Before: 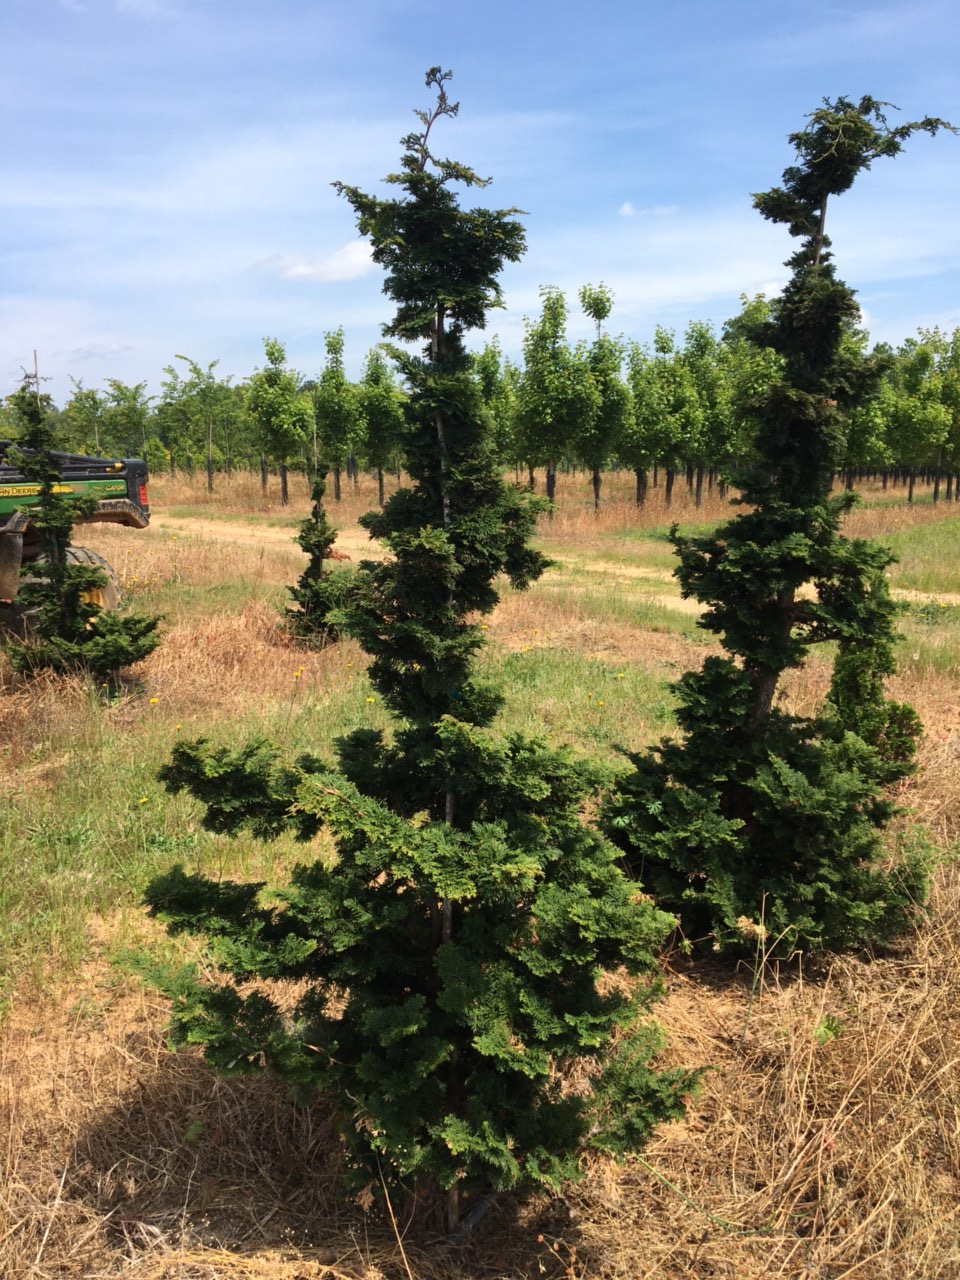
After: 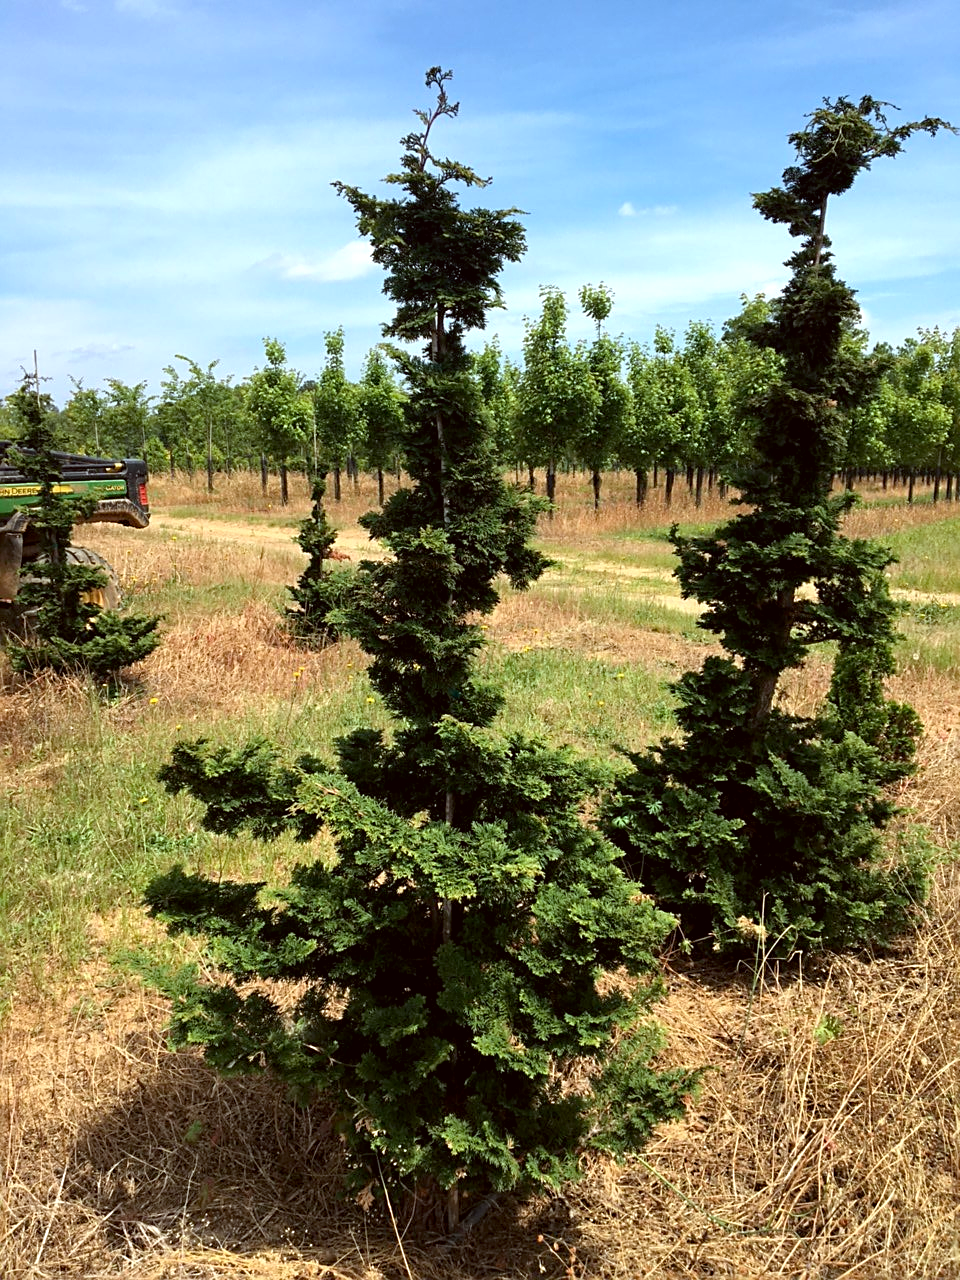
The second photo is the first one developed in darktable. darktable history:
sharpen: on, module defaults
color balance rgb: power › hue 212.95°, global offset › luminance -0.475%, perceptual saturation grading › global saturation 0.337%
haze removal: compatibility mode true, adaptive false
color correction: highlights a* -5.09, highlights b* -4.48, shadows a* 3.81, shadows b* 4.31
exposure: black level correction 0, exposure 0.199 EV, compensate exposure bias true, compensate highlight preservation false
